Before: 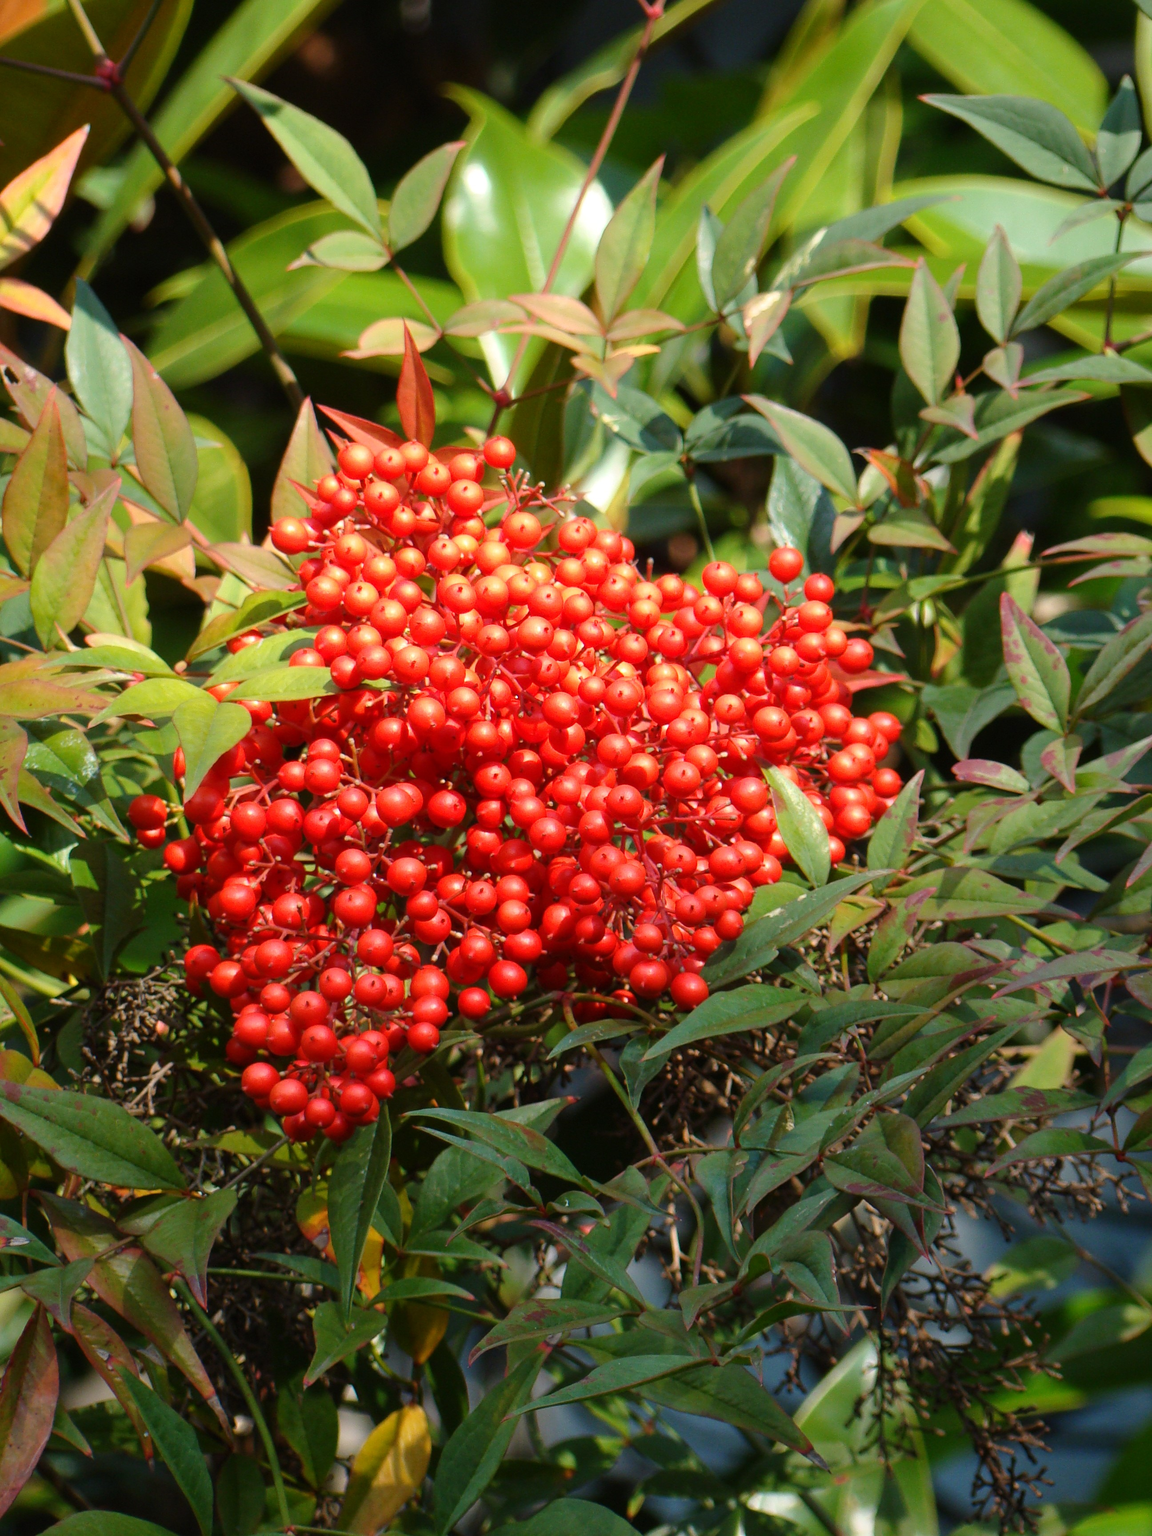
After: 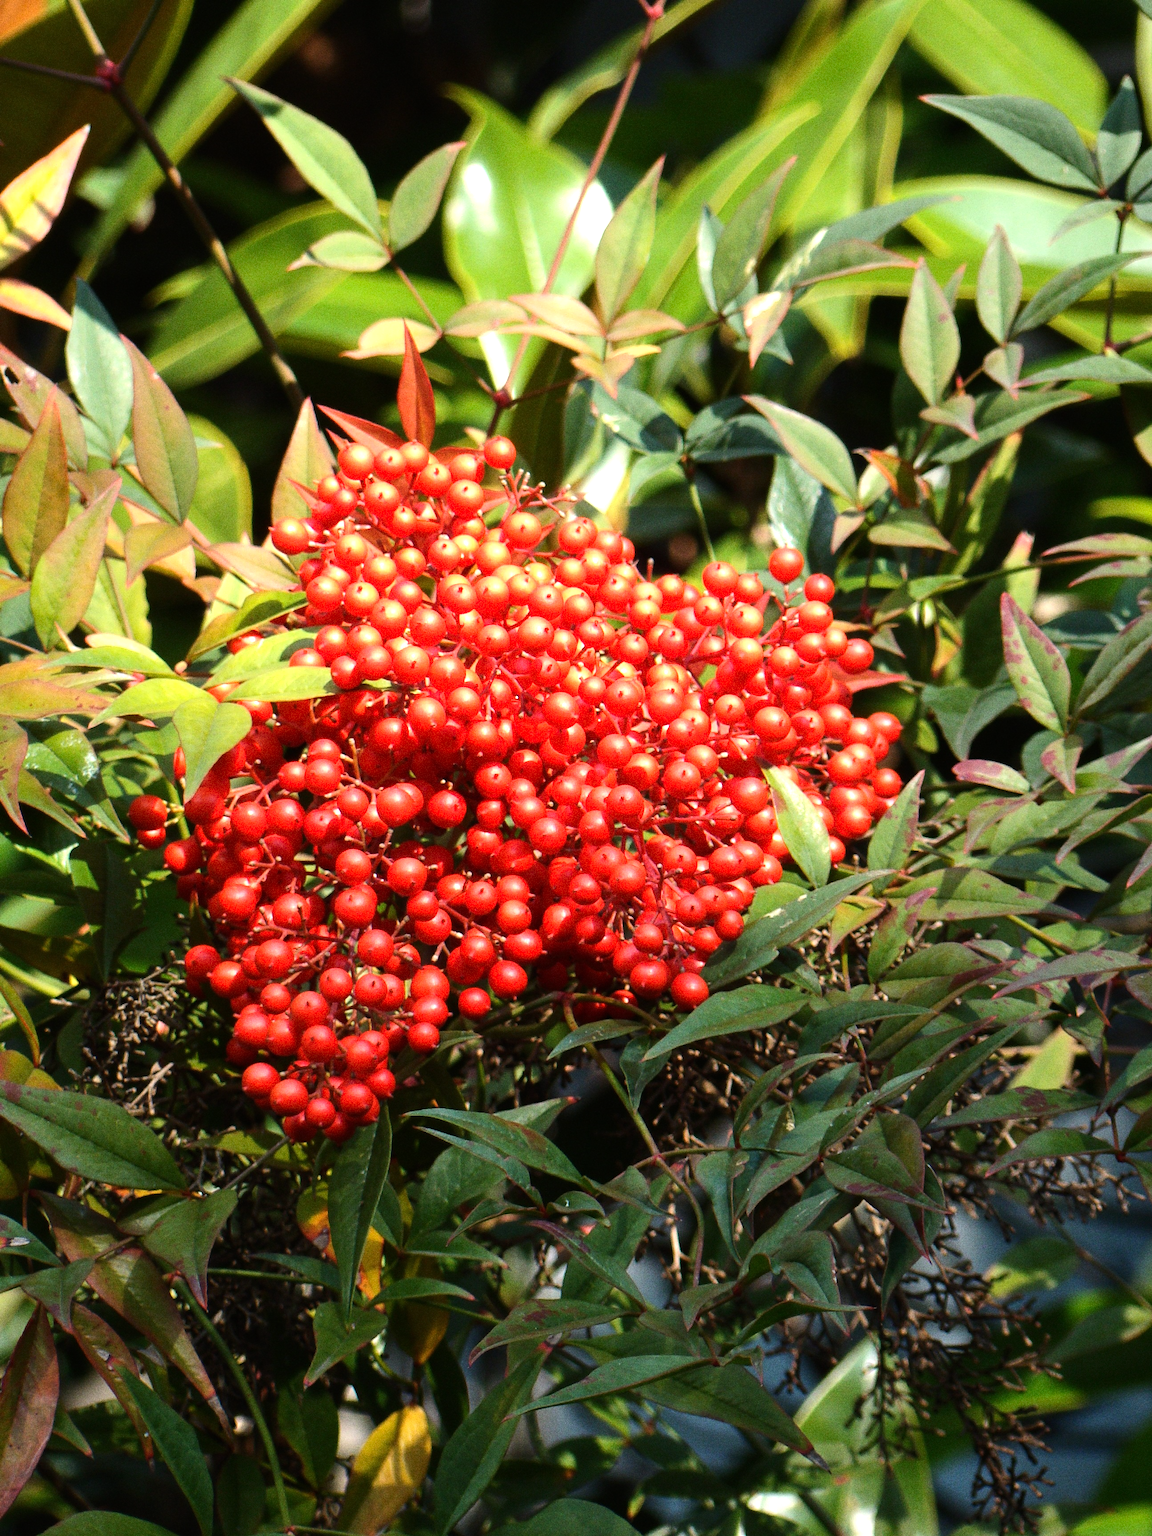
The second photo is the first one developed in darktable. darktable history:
grain: coarseness 0.09 ISO, strength 40%
tone equalizer: -8 EV -0.75 EV, -7 EV -0.7 EV, -6 EV -0.6 EV, -5 EV -0.4 EV, -3 EV 0.4 EV, -2 EV 0.6 EV, -1 EV 0.7 EV, +0 EV 0.75 EV, edges refinement/feathering 500, mask exposure compensation -1.57 EV, preserve details no
